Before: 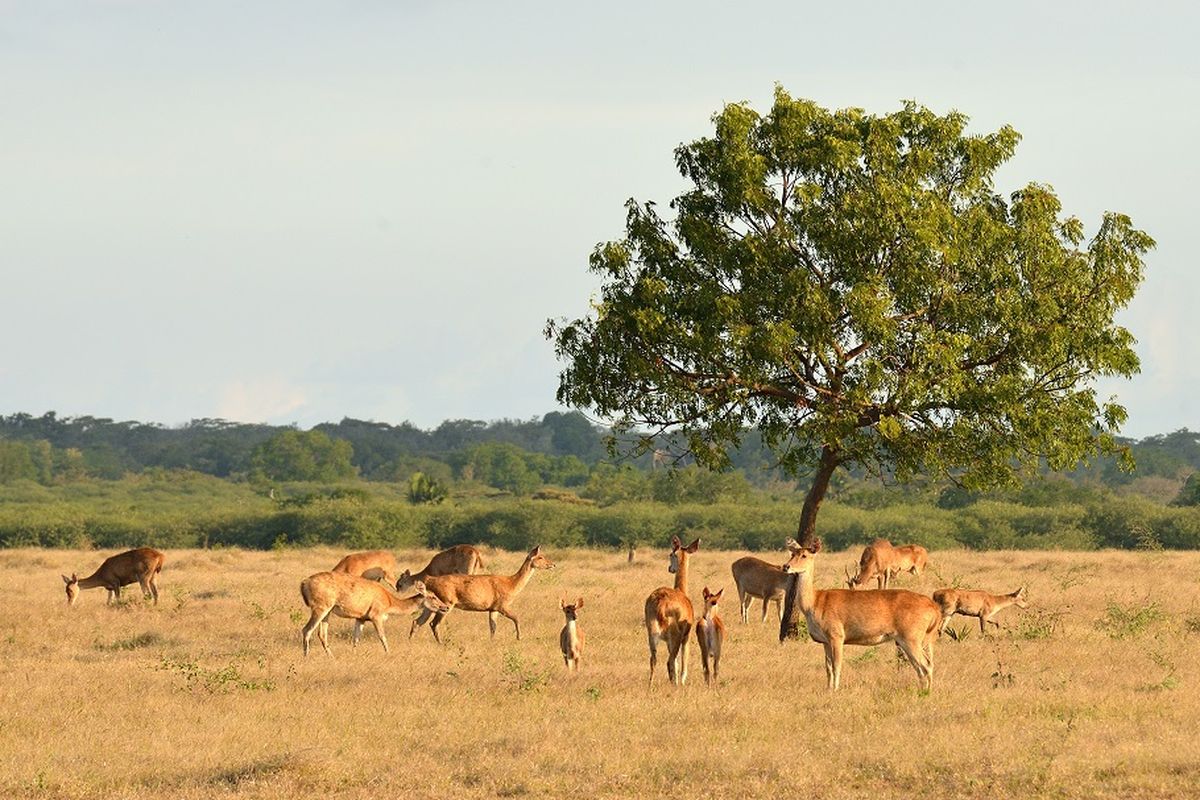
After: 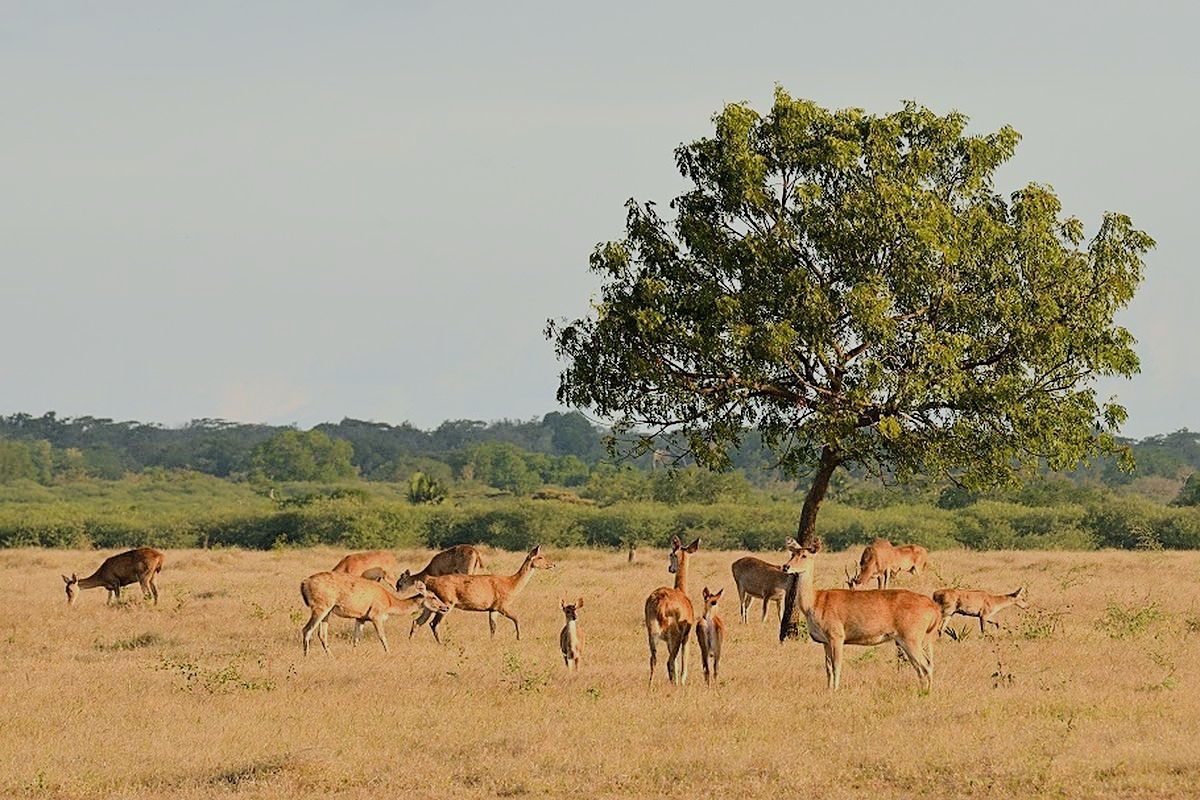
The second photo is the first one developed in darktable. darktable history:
sharpen: on, module defaults
filmic rgb: black relative exposure -6.94 EV, white relative exposure 5.66 EV, hardness 2.85, contrast in shadows safe
